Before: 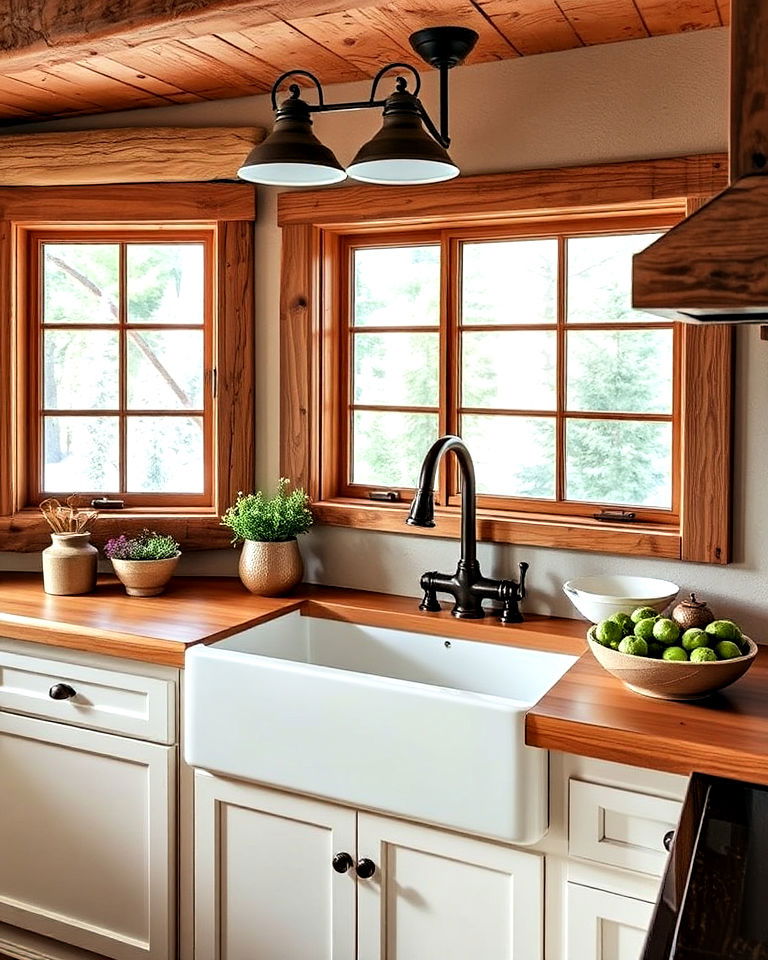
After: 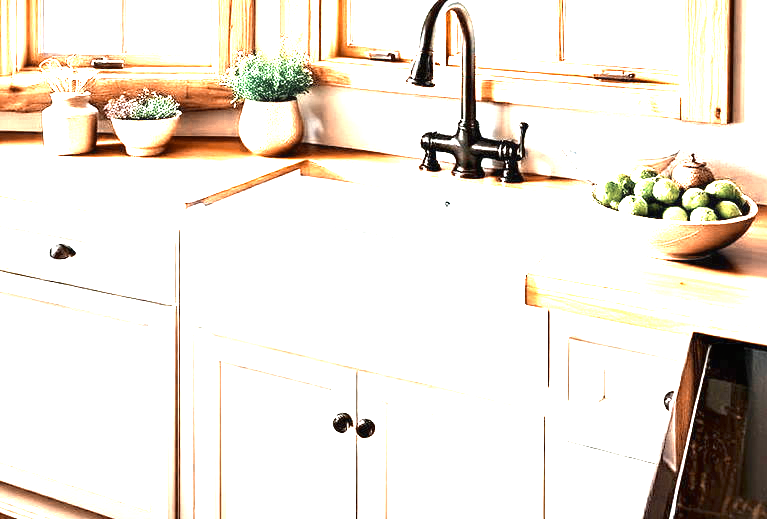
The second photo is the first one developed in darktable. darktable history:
color zones: curves: ch0 [(0.018, 0.548) (0.197, 0.654) (0.425, 0.447) (0.605, 0.658) (0.732, 0.579)]; ch1 [(0.105, 0.531) (0.224, 0.531) (0.386, 0.39) (0.618, 0.456) (0.732, 0.456) (0.956, 0.421)]; ch2 [(0.039, 0.583) (0.215, 0.465) (0.399, 0.544) (0.465, 0.548) (0.614, 0.447) (0.724, 0.43) (0.882, 0.623) (0.956, 0.632)], mix 101.76%
exposure: exposure 2.226 EV, compensate highlight preservation false
contrast equalizer: y [[0.6 ×6], [0.55 ×6], [0 ×6], [0 ×6], [0 ×6]], mix -0.182
crop and rotate: top 45.911%, right 0.1%
